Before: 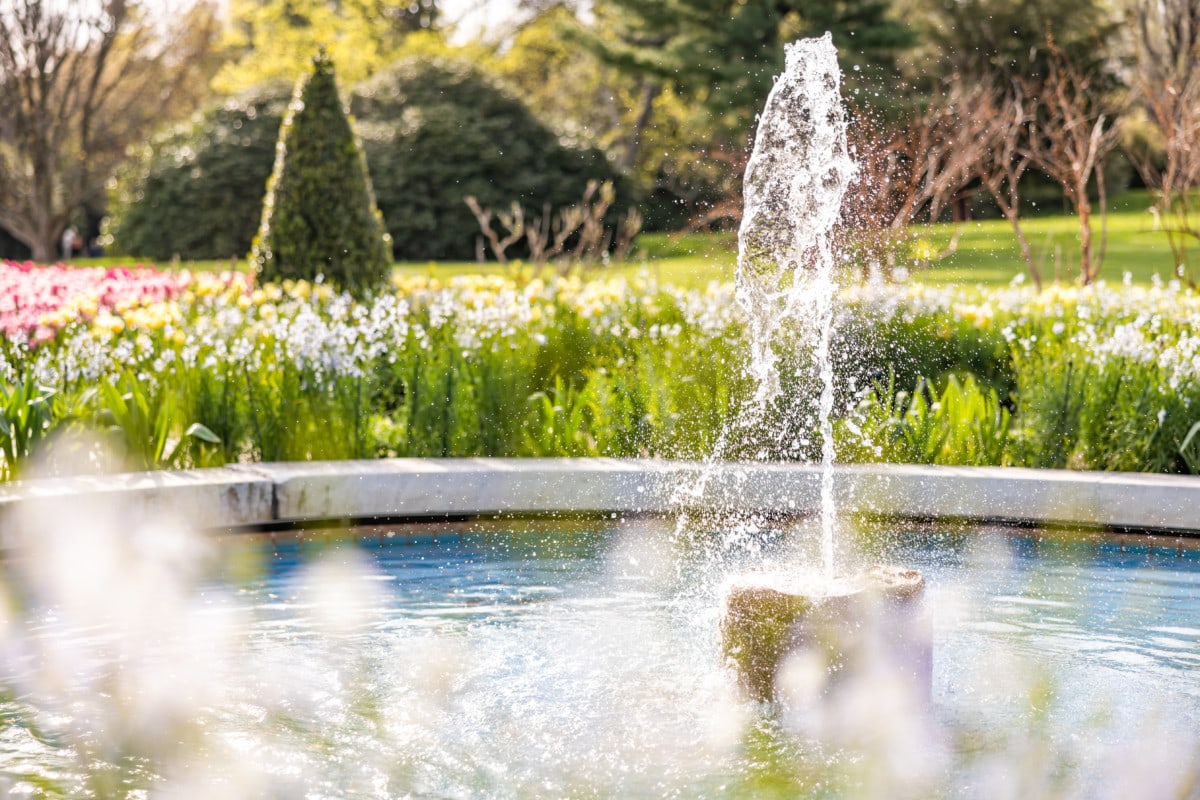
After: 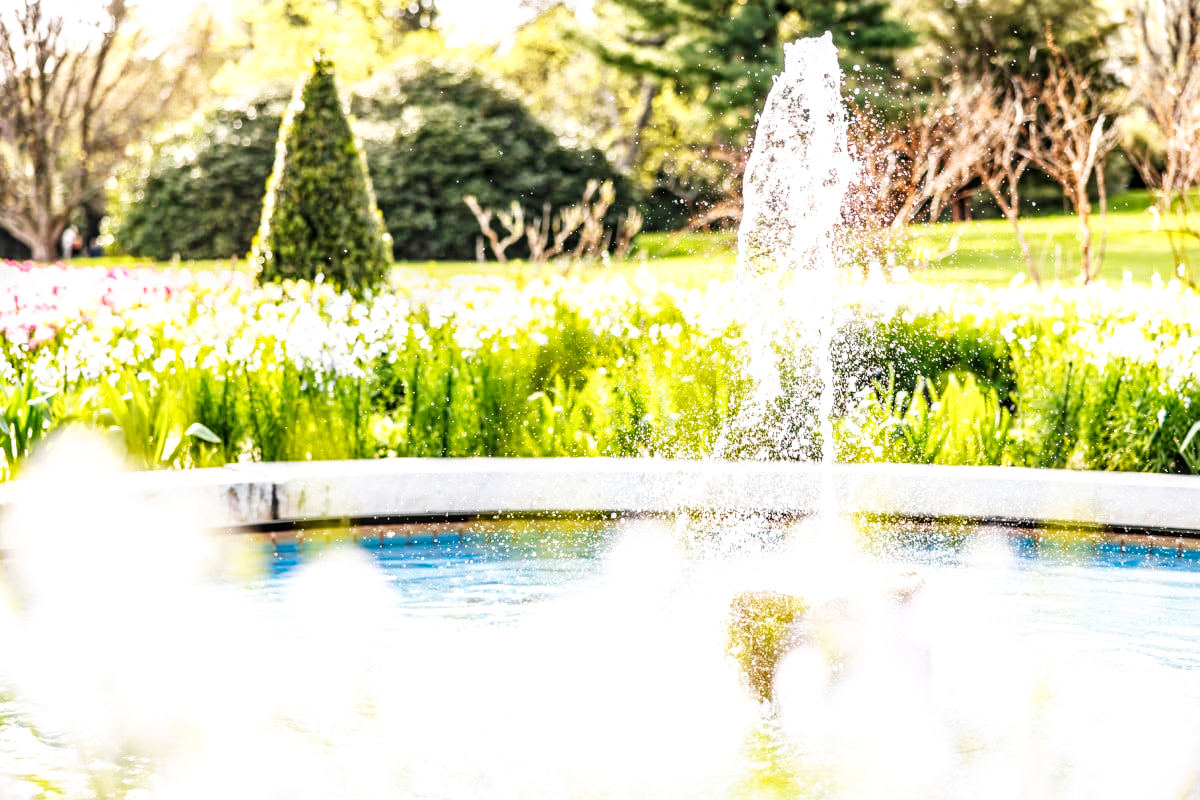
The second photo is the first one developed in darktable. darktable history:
exposure: black level correction 0, exposure 0.2 EV, compensate exposure bias true, compensate highlight preservation false
base curve: curves: ch0 [(0, 0) (0.007, 0.004) (0.027, 0.03) (0.046, 0.07) (0.207, 0.54) (0.442, 0.872) (0.673, 0.972) (1, 1)], preserve colors none
local contrast: detail 130%
